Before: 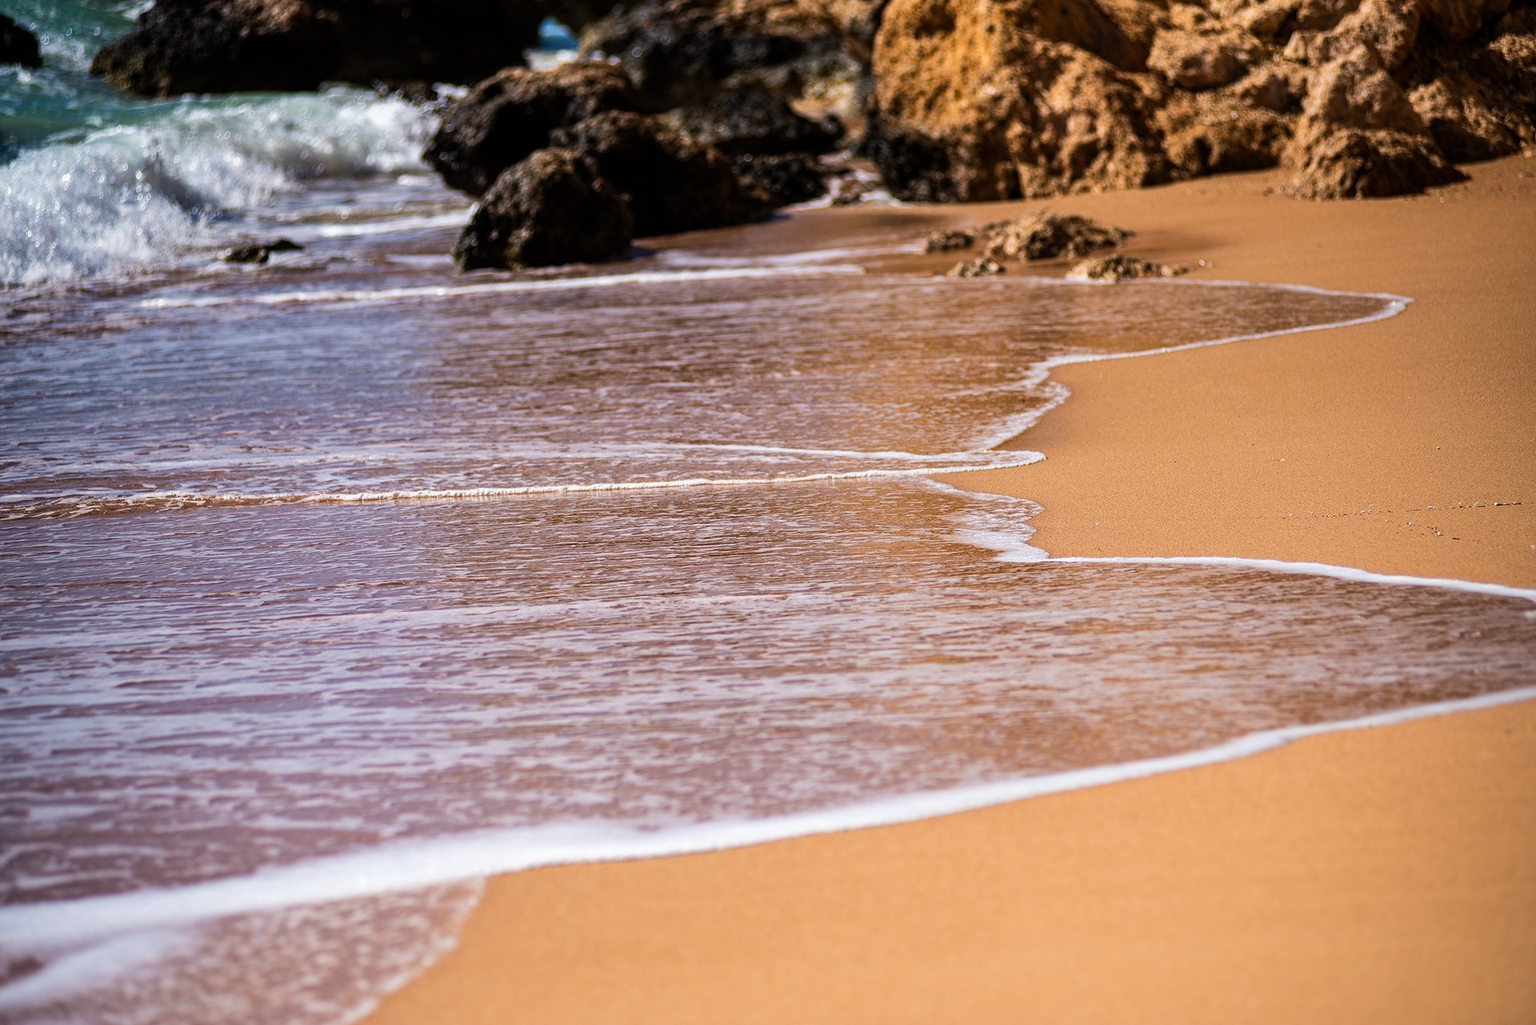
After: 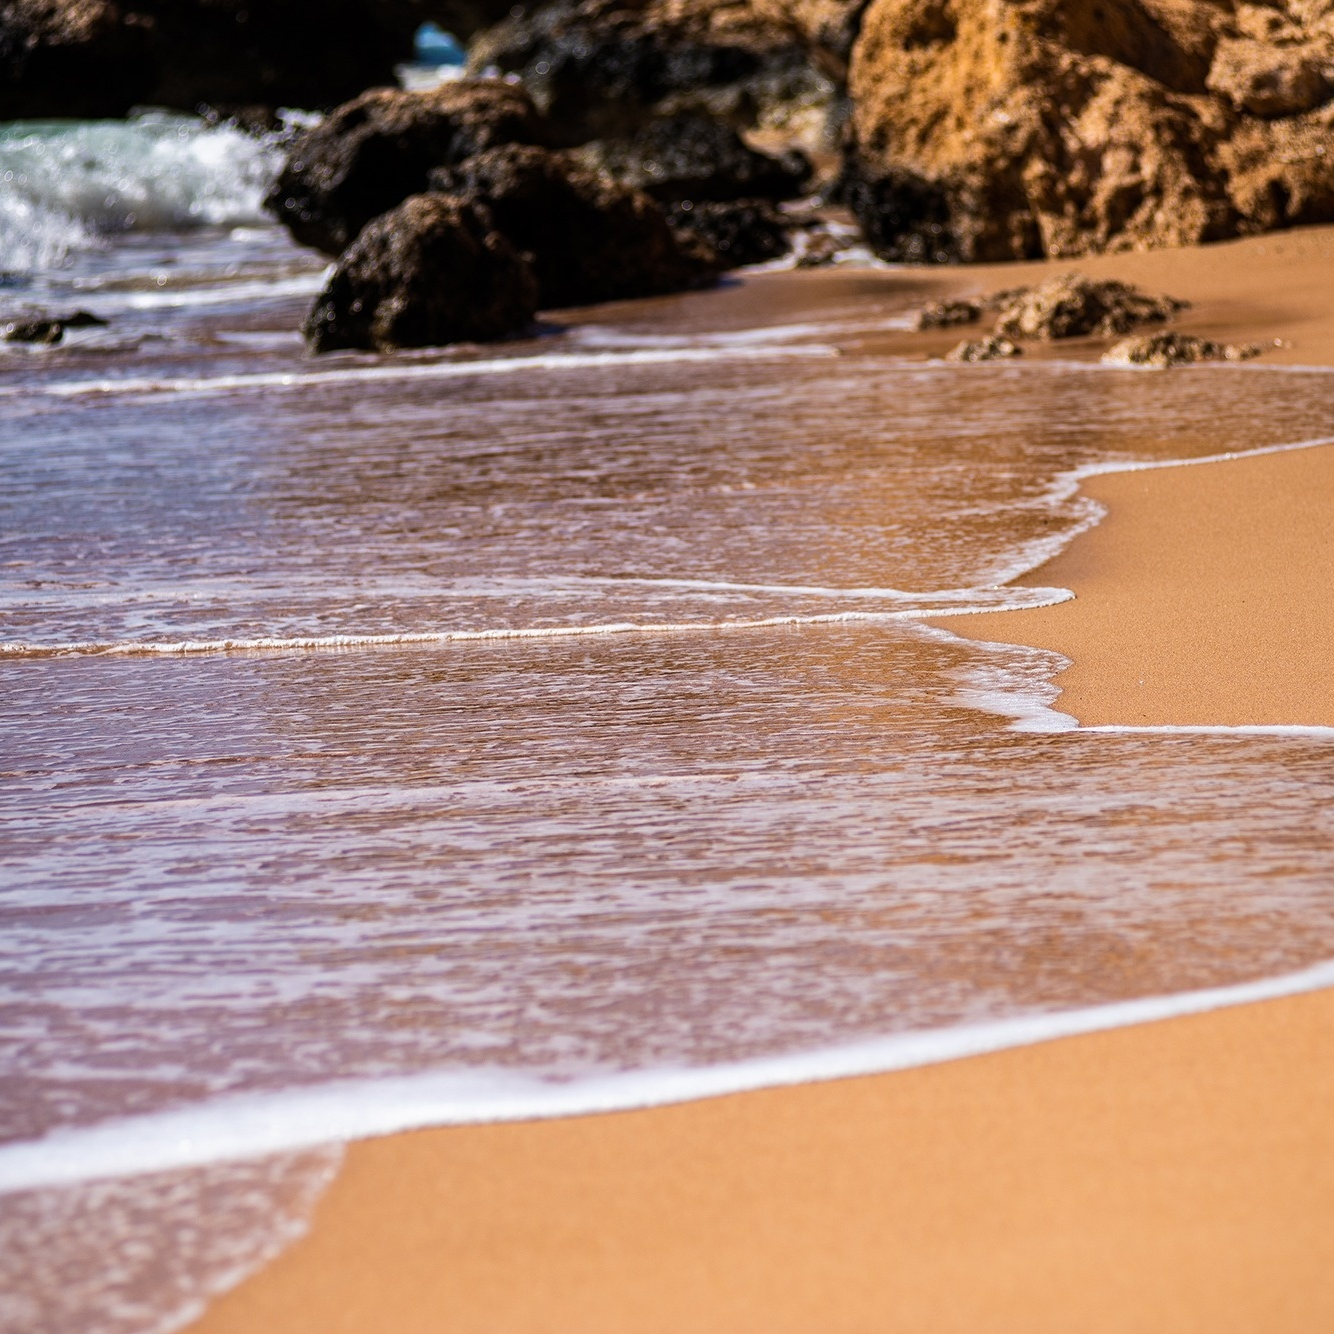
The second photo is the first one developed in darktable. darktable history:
crop and rotate: left 14.353%, right 18.94%
